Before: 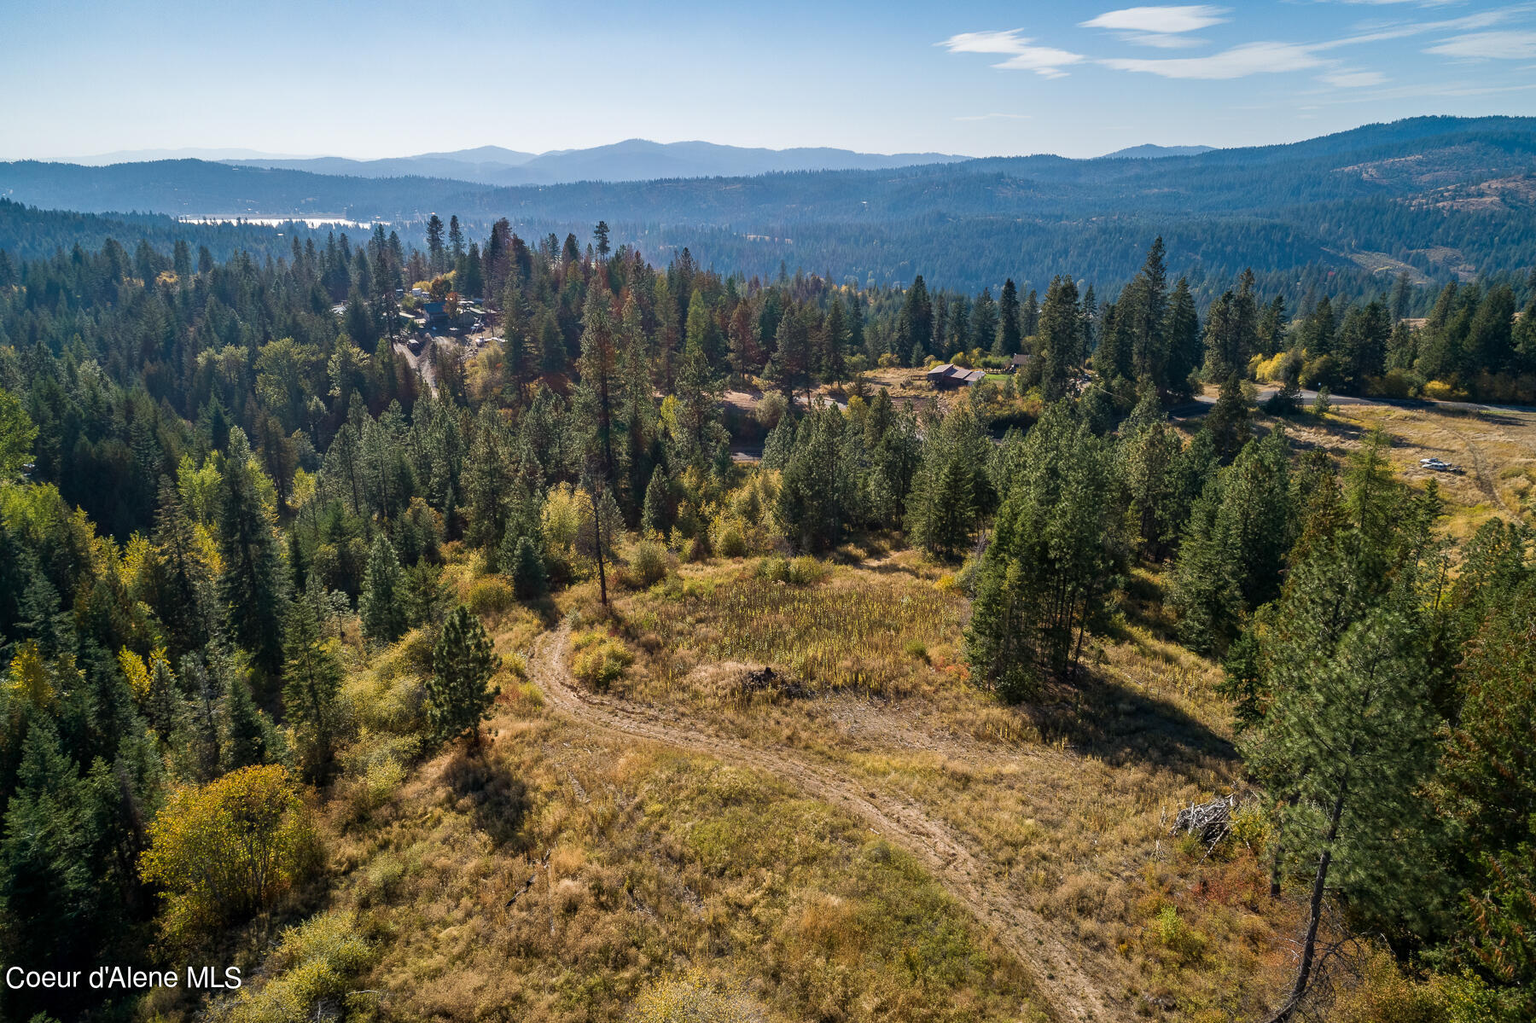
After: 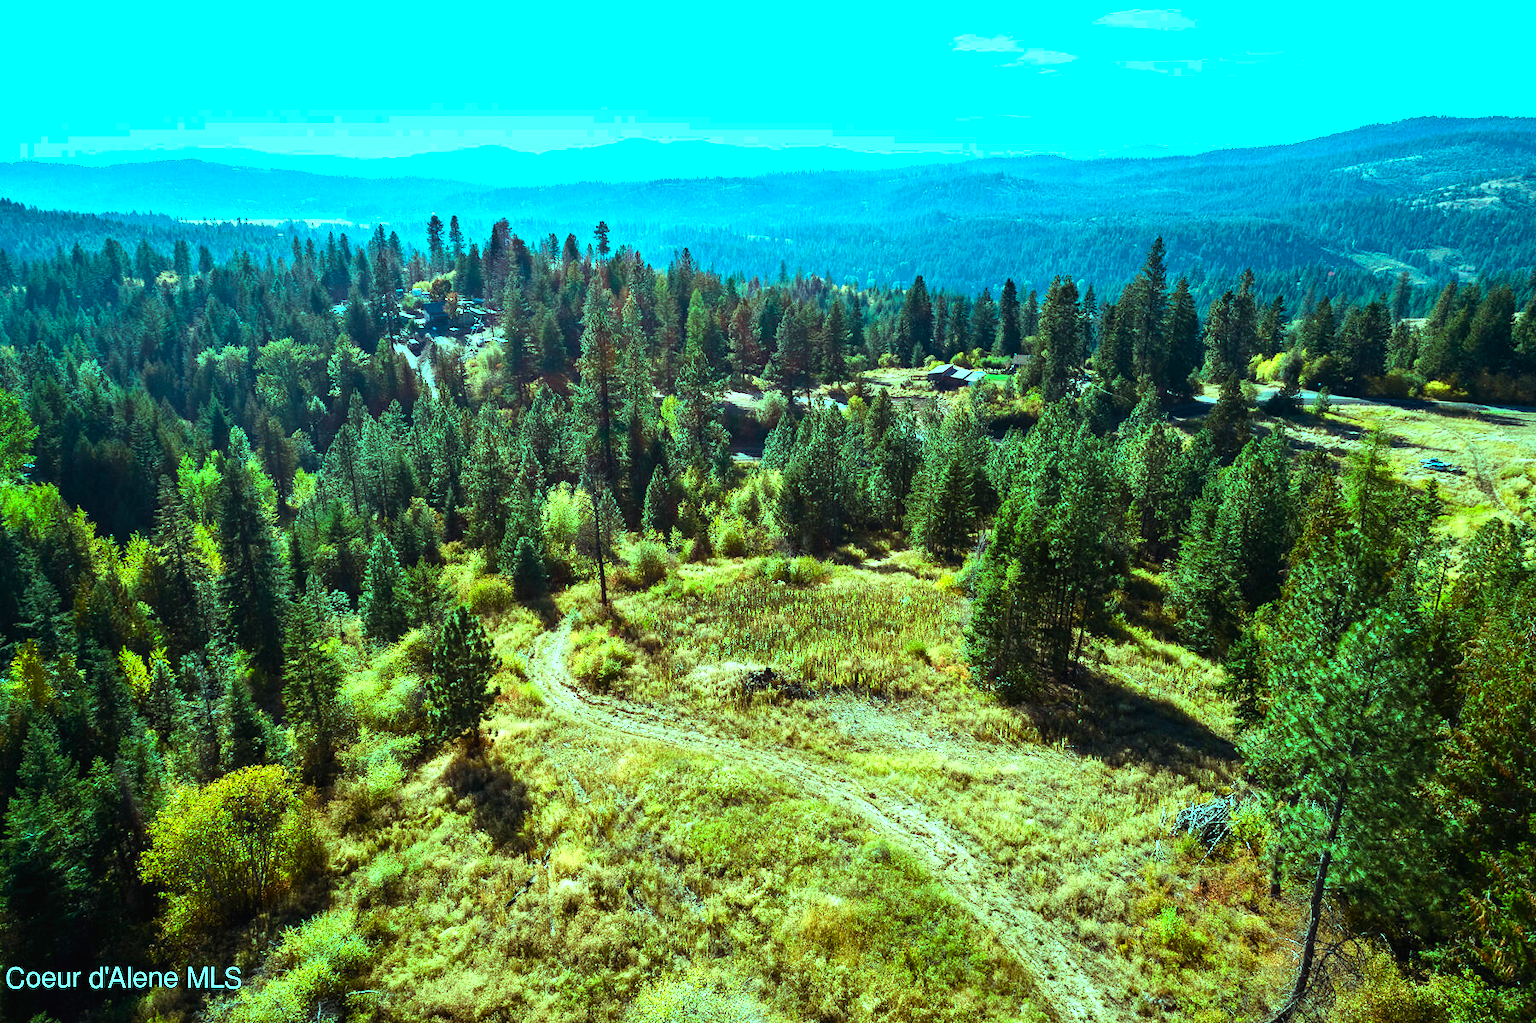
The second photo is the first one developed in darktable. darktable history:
exposure: black level correction -0.002, exposure 0.538 EV, compensate highlight preservation false
color balance rgb: highlights gain › luminance 20.026%, highlights gain › chroma 13.14%, highlights gain › hue 174°, perceptual saturation grading › global saturation 20%, perceptual saturation grading › highlights -24.756%, perceptual saturation grading › shadows 25.975%, perceptual brilliance grading › highlights 17.735%, perceptual brilliance grading › mid-tones 31.998%, perceptual brilliance grading › shadows -30.992%, global vibrance 20%
